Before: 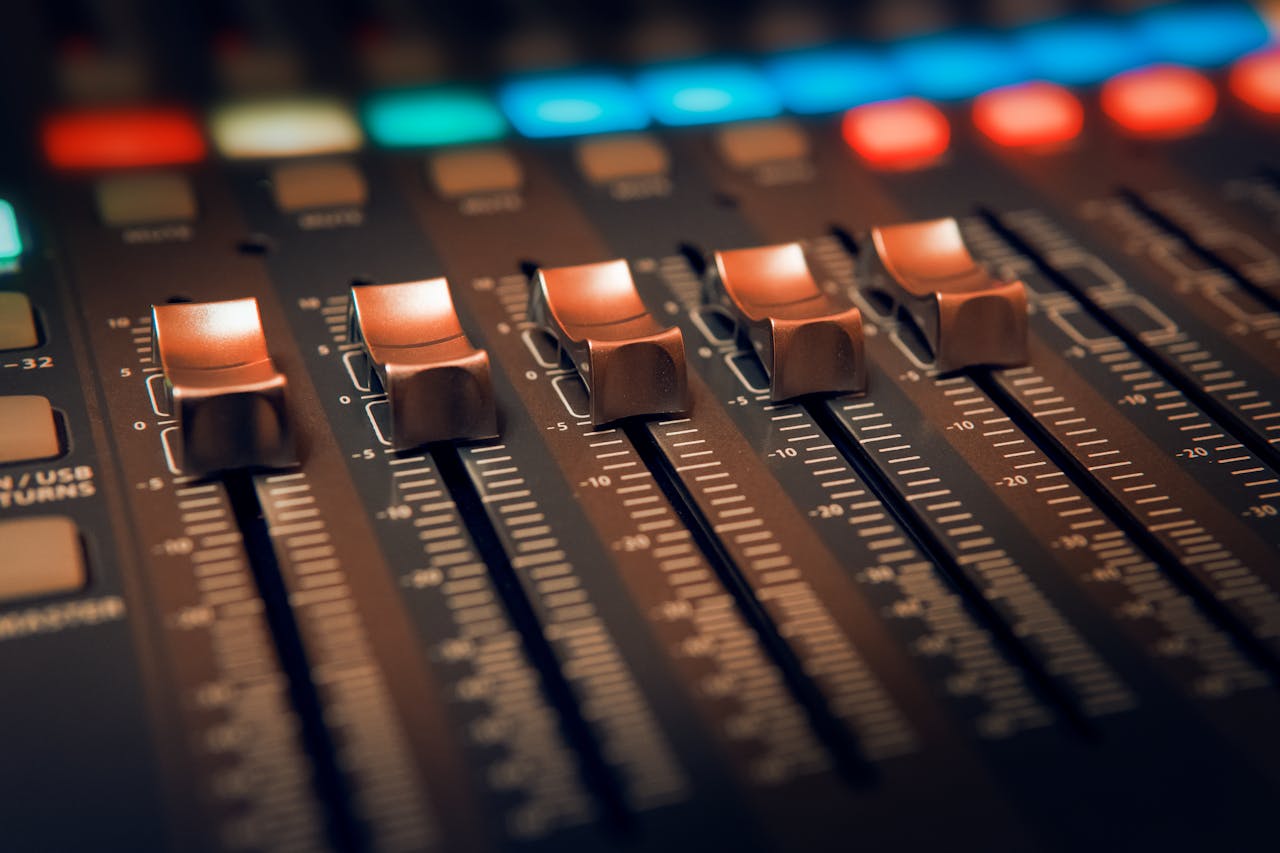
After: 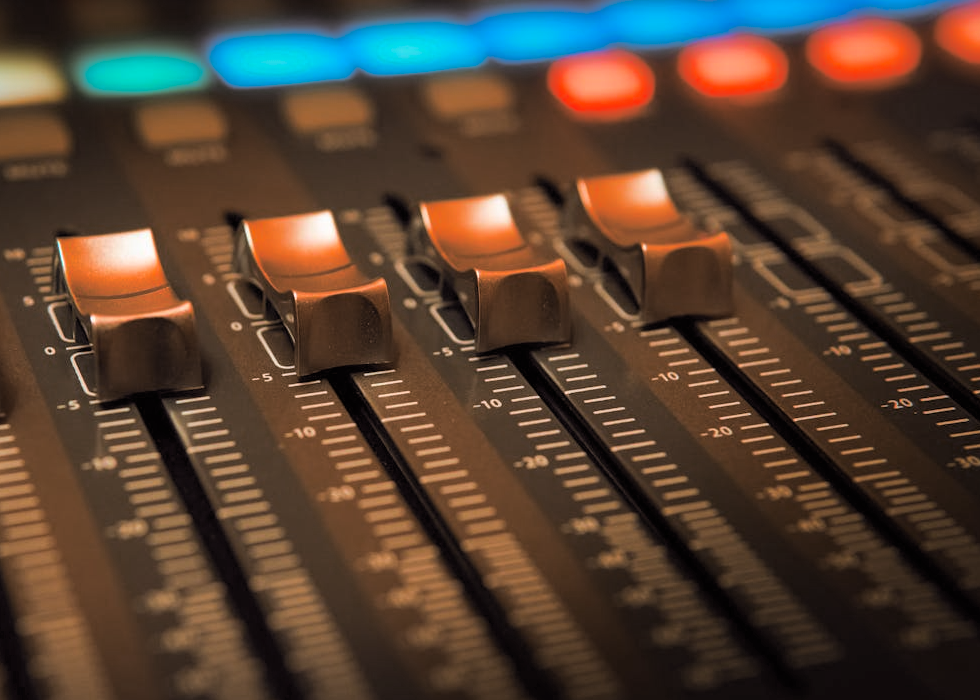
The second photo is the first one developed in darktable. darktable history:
color balance rgb: perceptual saturation grading › global saturation 20%, global vibrance 20%
crop: left 23.095%, top 5.827%, bottom 11.854%
split-toning: shadows › hue 32.4°, shadows › saturation 0.51, highlights › hue 180°, highlights › saturation 0, balance -60.17, compress 55.19%
